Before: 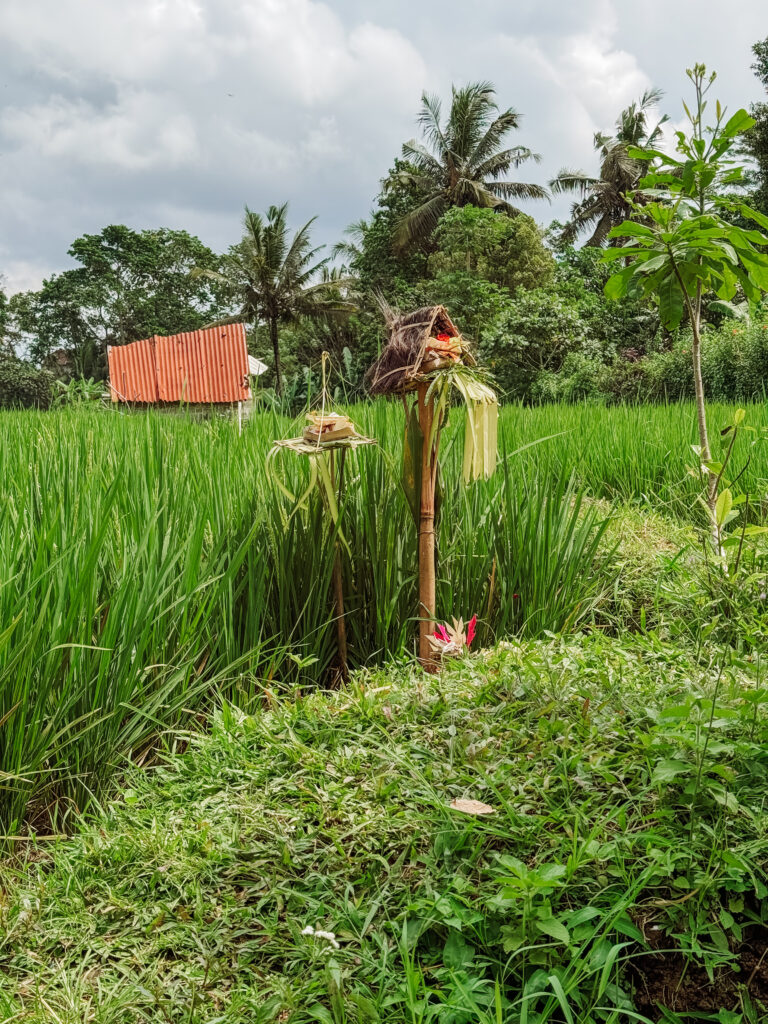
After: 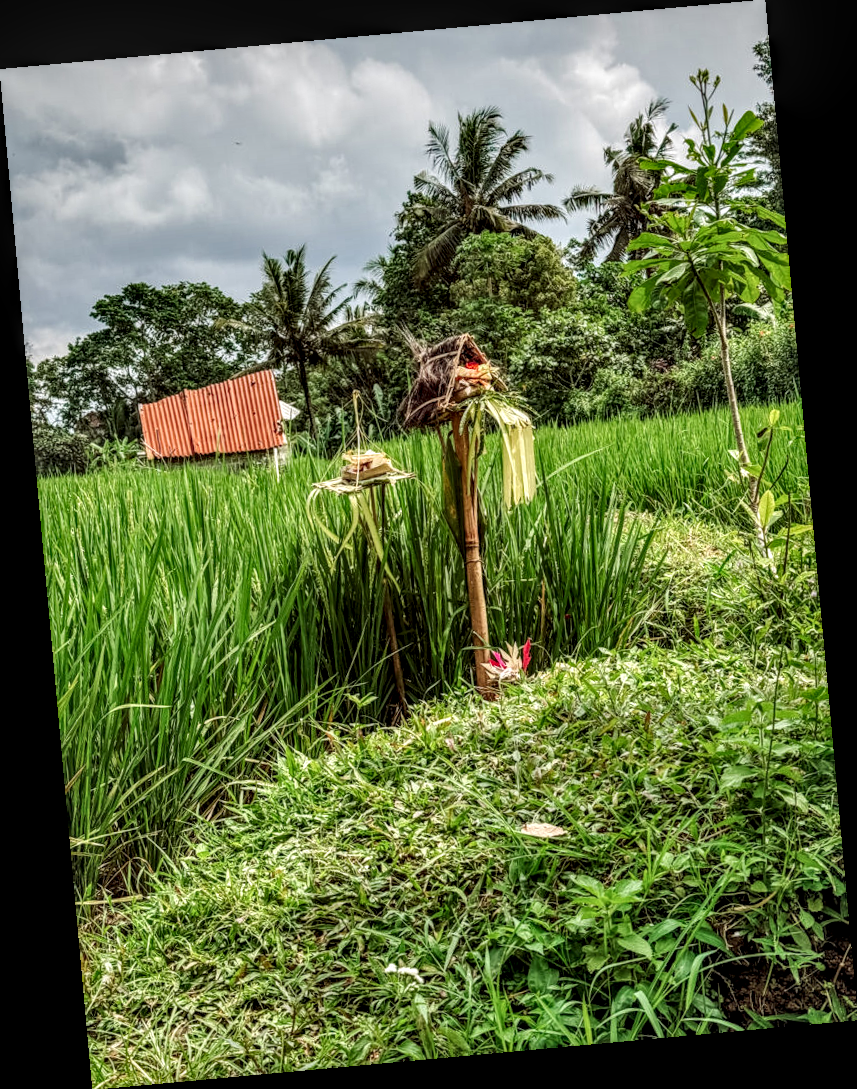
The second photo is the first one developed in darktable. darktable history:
local contrast: highlights 12%, shadows 38%, detail 183%, midtone range 0.471
rotate and perspective: rotation -5.2°, automatic cropping off
